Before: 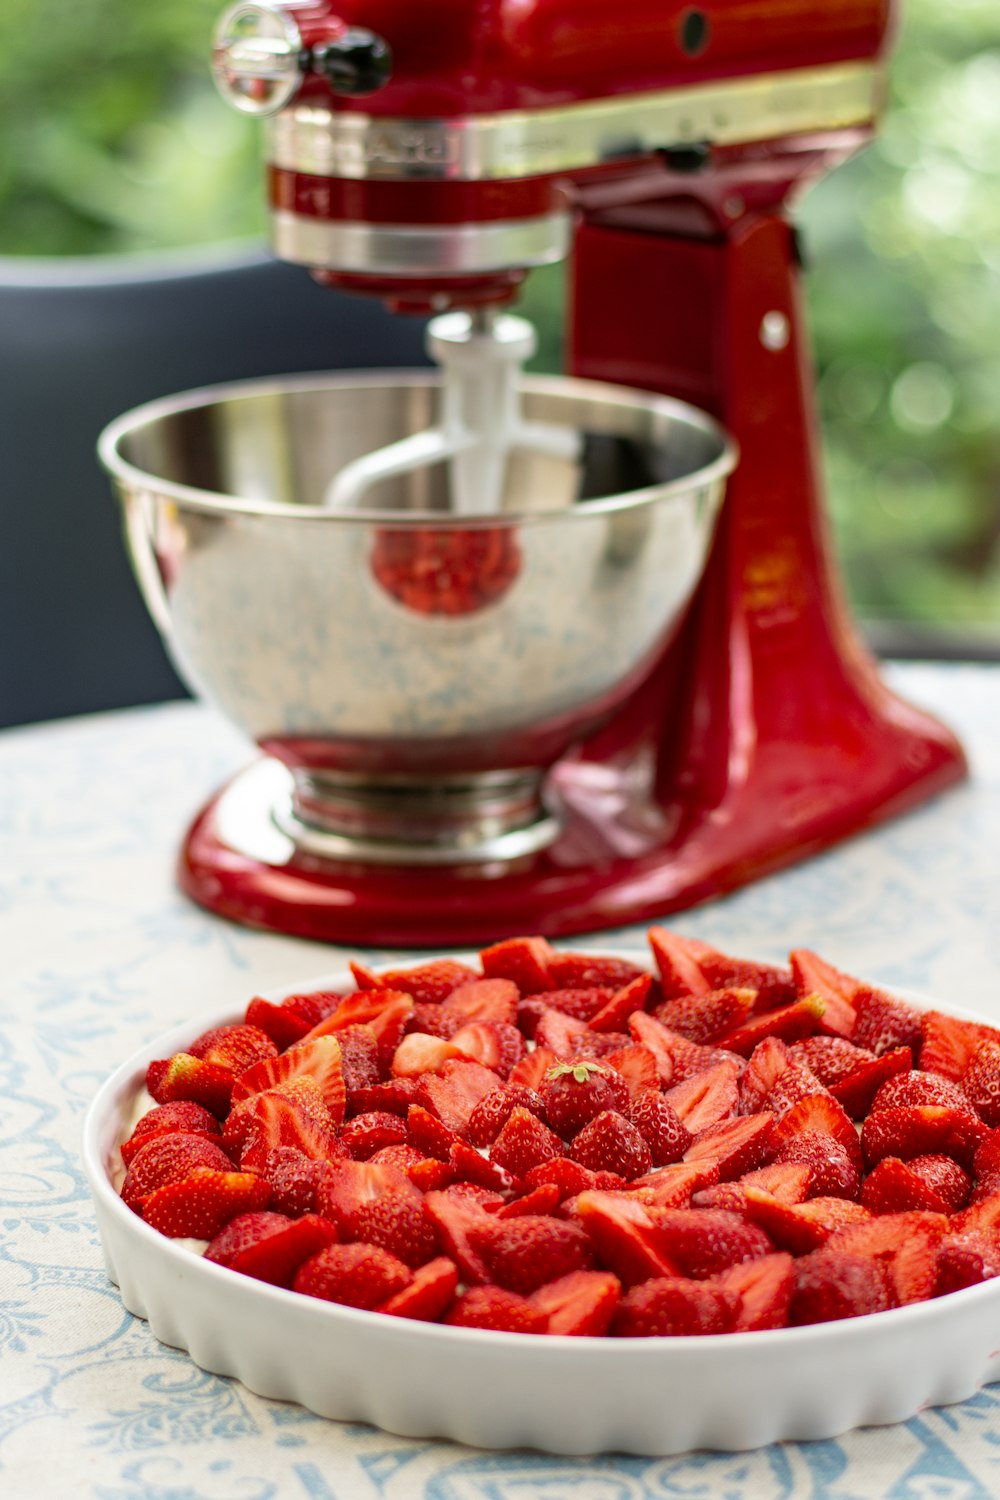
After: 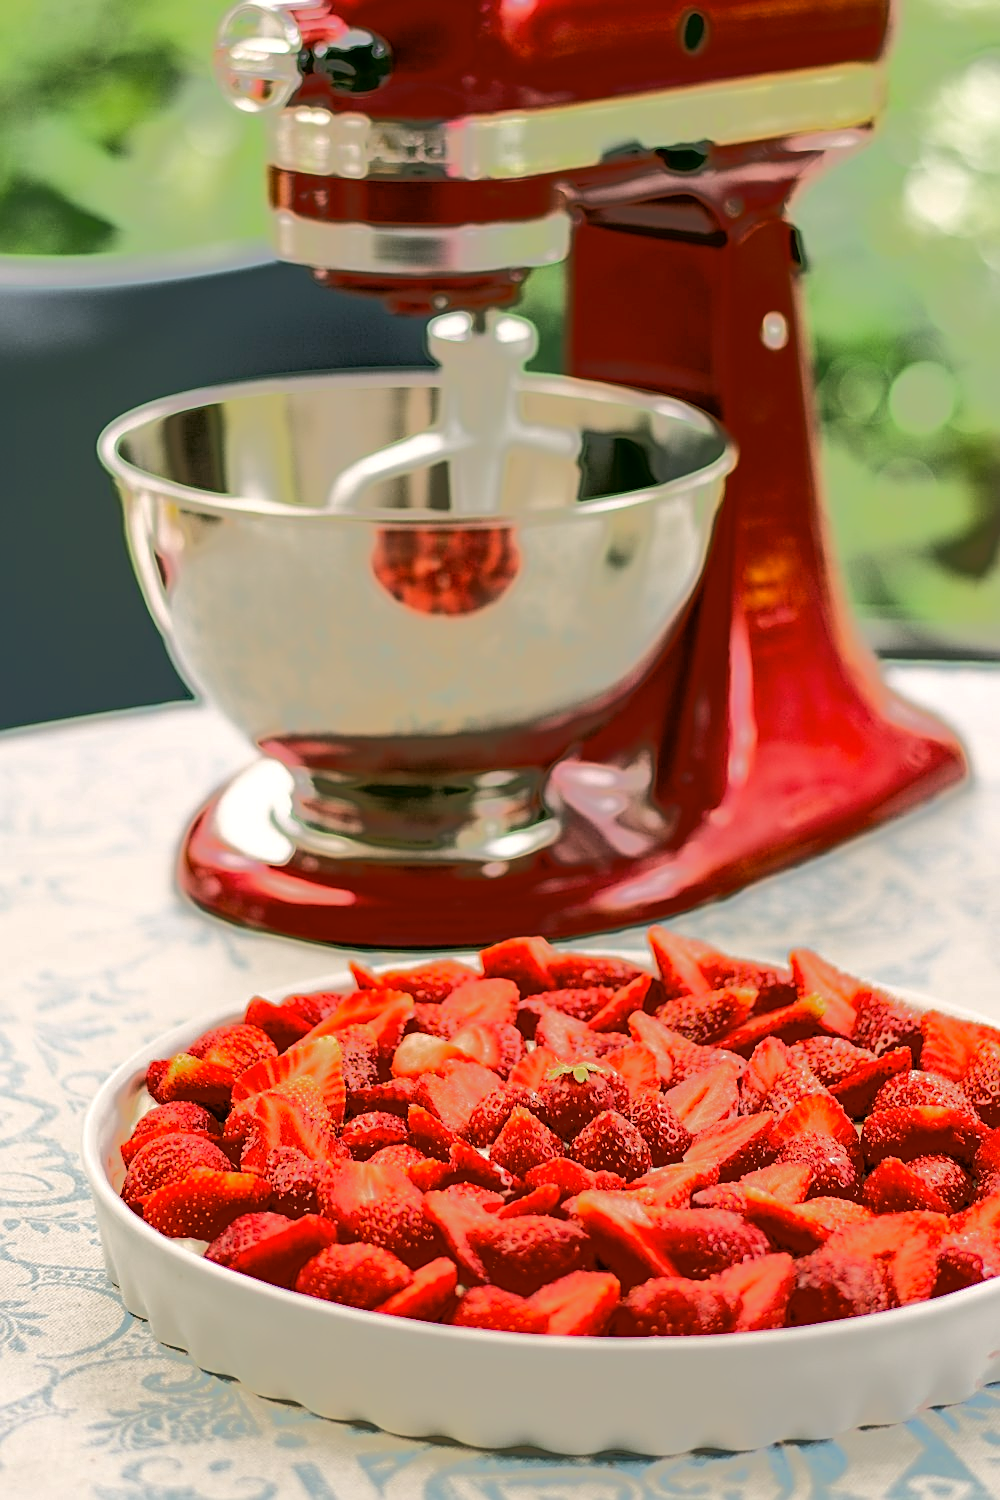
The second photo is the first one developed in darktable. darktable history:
tone equalizer: -7 EV -0.632 EV, -6 EV 0.995 EV, -5 EV -0.489 EV, -4 EV 0.45 EV, -3 EV 0.418 EV, -2 EV 0.17 EV, -1 EV -0.167 EV, +0 EV -0.399 EV, edges refinement/feathering 500, mask exposure compensation -1.57 EV, preserve details no
sharpen: on, module defaults
color correction: highlights a* 4.19, highlights b* 4.93, shadows a* -7.6, shadows b* 4.68
